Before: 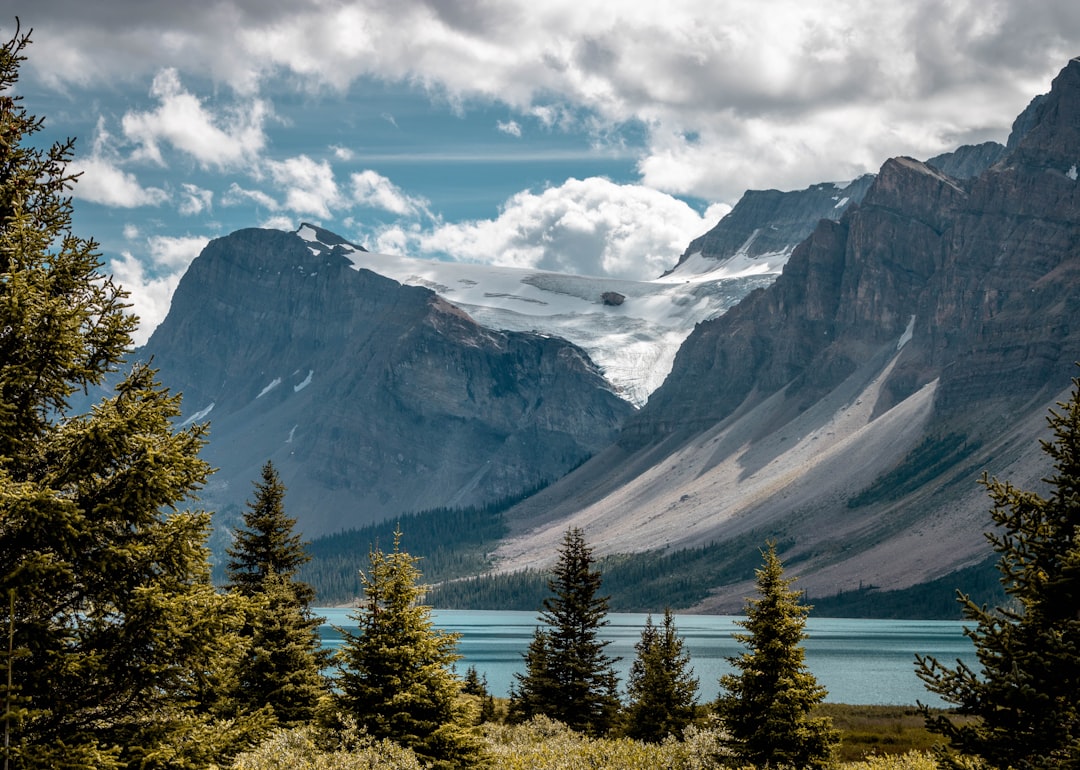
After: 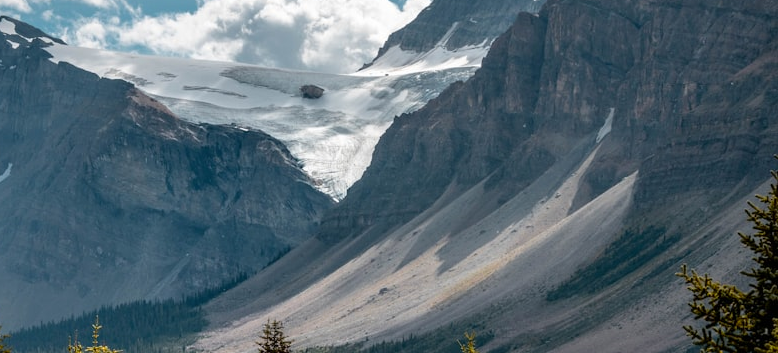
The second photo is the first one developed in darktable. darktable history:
crop and rotate: left 27.938%, top 27.046%, bottom 27.046%
color zones: curves: ch0 [(0.224, 0.526) (0.75, 0.5)]; ch1 [(0.055, 0.526) (0.224, 0.761) (0.377, 0.526) (0.75, 0.5)]
